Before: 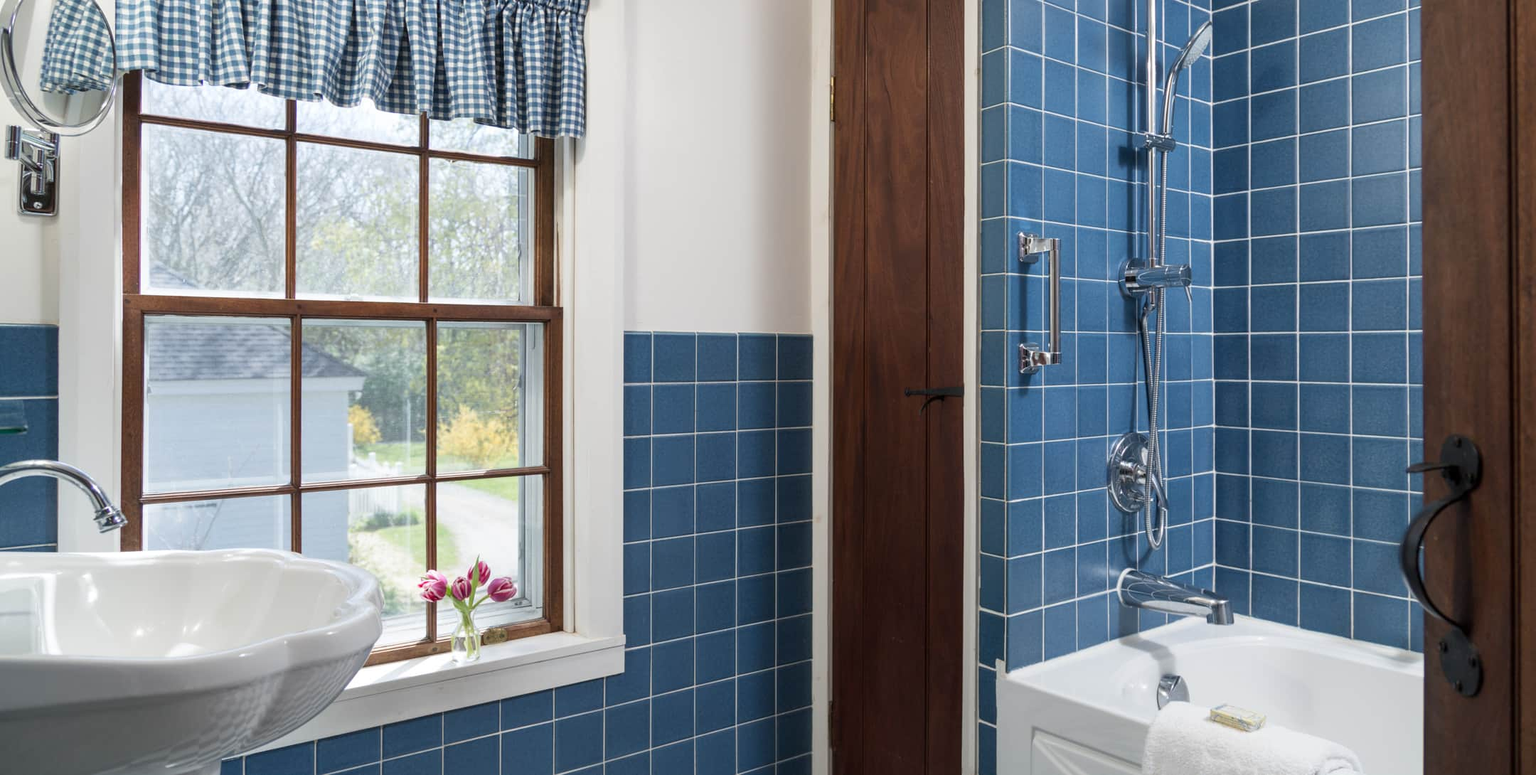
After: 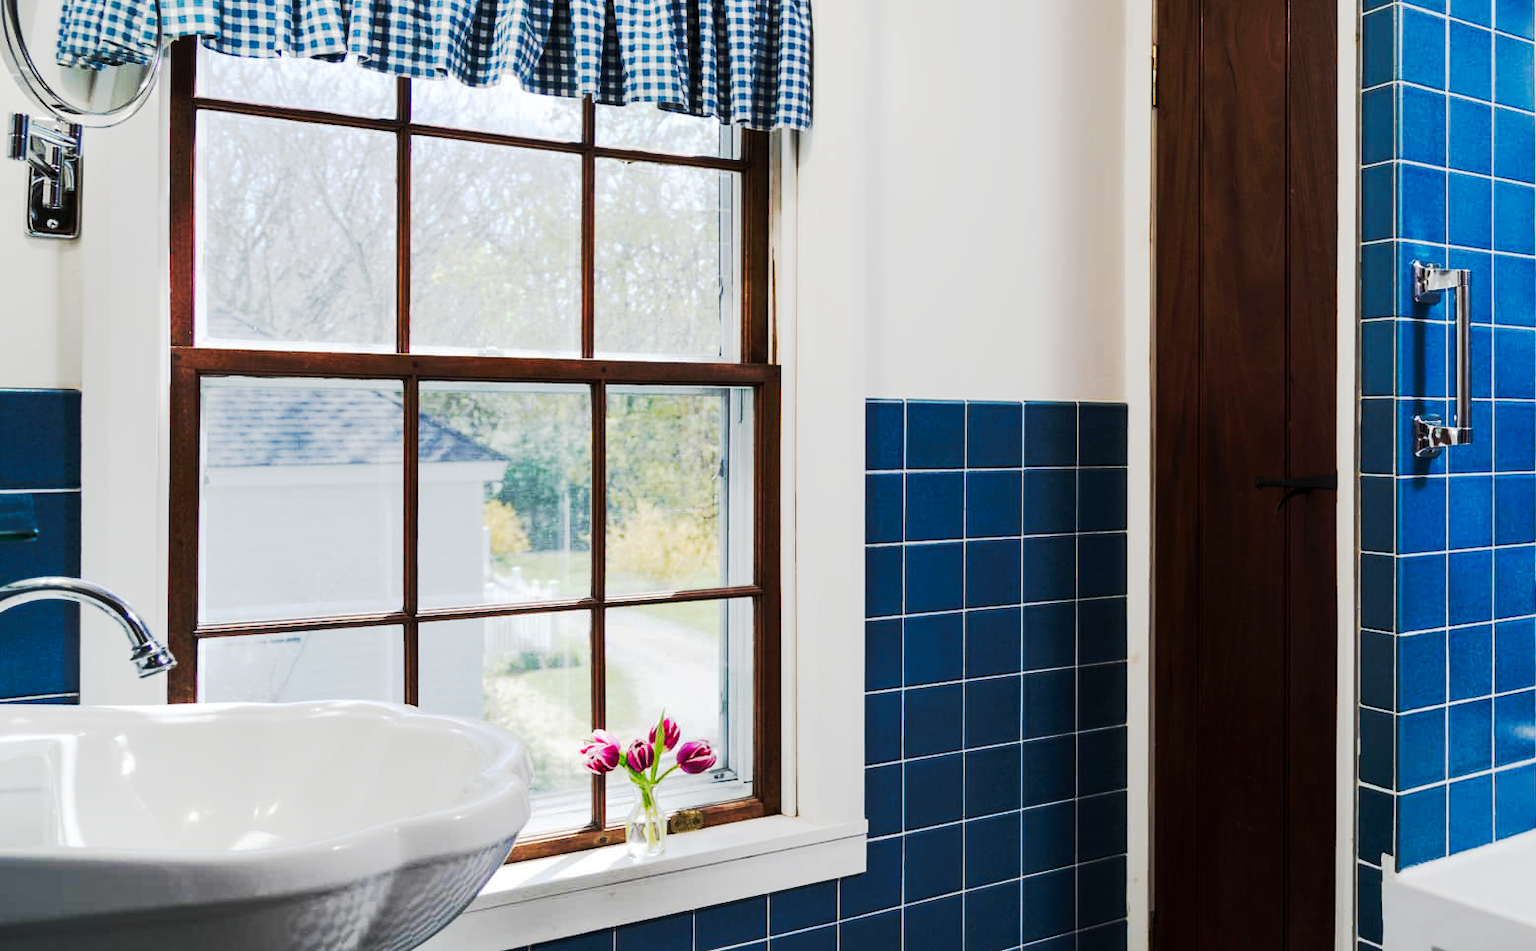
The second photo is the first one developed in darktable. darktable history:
tone curve: curves: ch0 [(0, 0) (0.003, 0.002) (0.011, 0.002) (0.025, 0.002) (0.044, 0.007) (0.069, 0.014) (0.1, 0.026) (0.136, 0.04) (0.177, 0.061) (0.224, 0.1) (0.277, 0.151) (0.335, 0.198) (0.399, 0.272) (0.468, 0.387) (0.543, 0.553) (0.623, 0.716) (0.709, 0.8) (0.801, 0.855) (0.898, 0.897) (1, 1)], preserve colors none
crop: top 5.778%, right 27.888%, bottom 5.686%
exposure: compensate exposure bias true, compensate highlight preservation false
